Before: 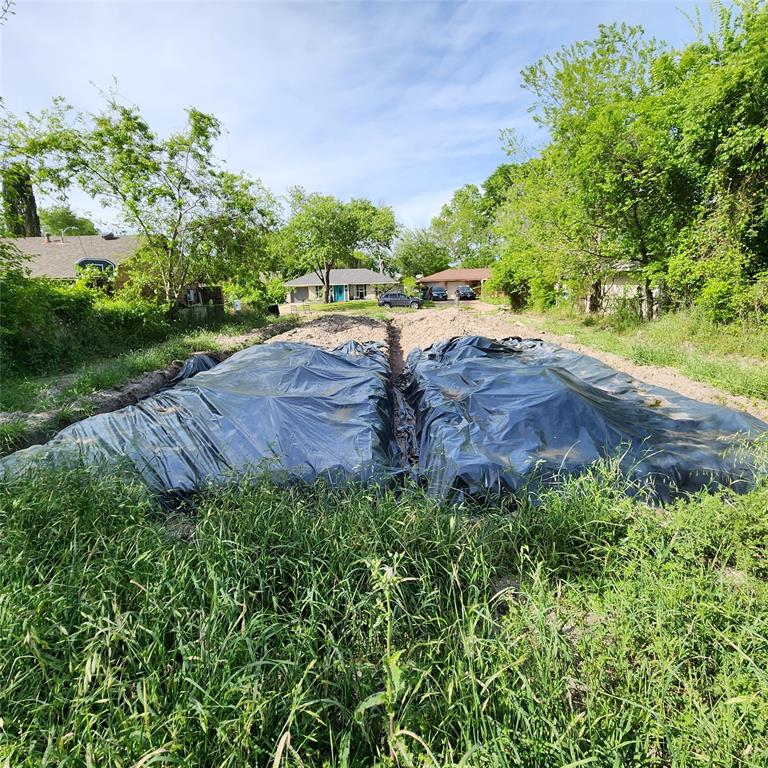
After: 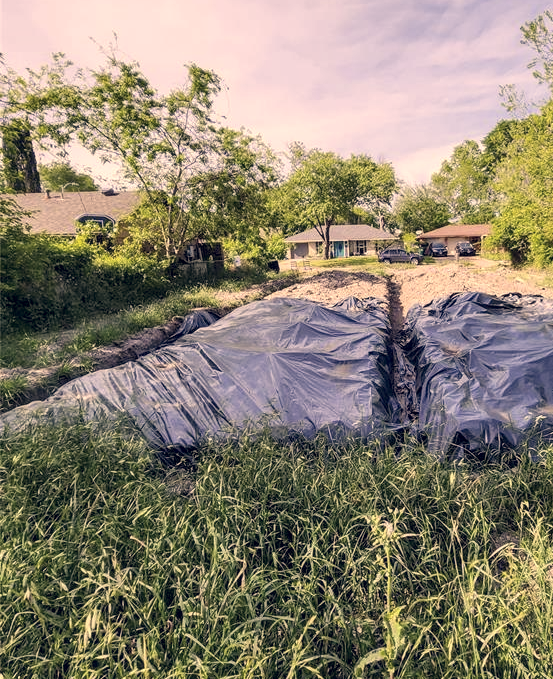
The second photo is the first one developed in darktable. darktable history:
crop: top 5.754%, right 27.889%, bottom 5.742%
local contrast: detail 130%
color correction: highlights a* 19.59, highlights b* 26.99, shadows a* 3.45, shadows b* -17.55, saturation 0.725
